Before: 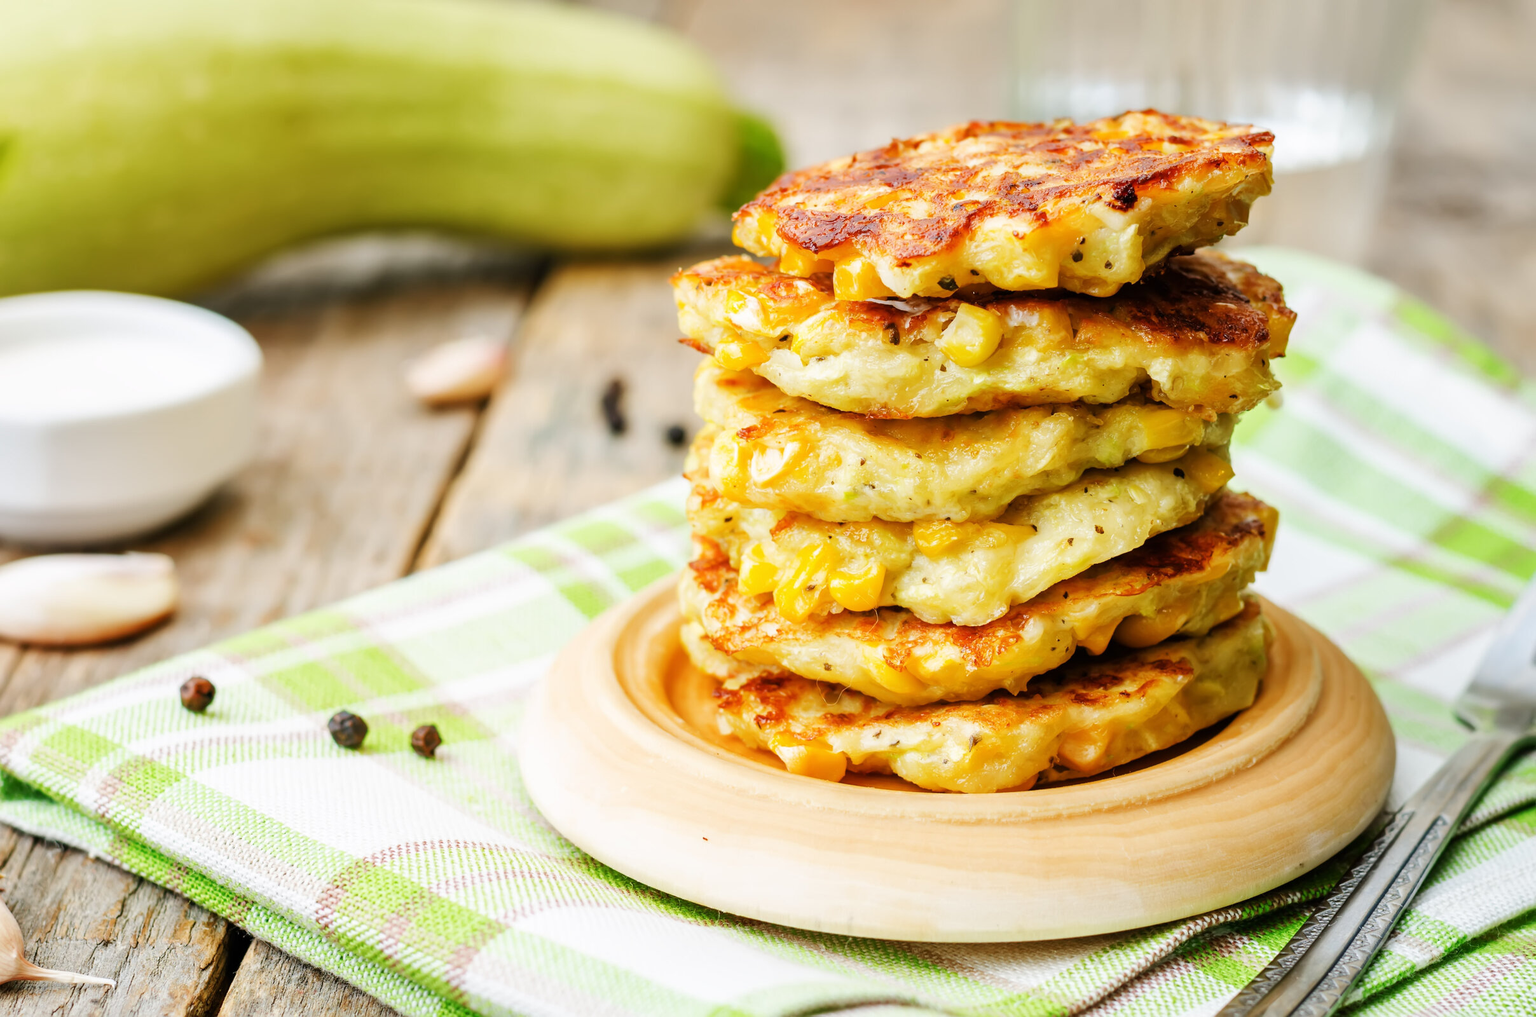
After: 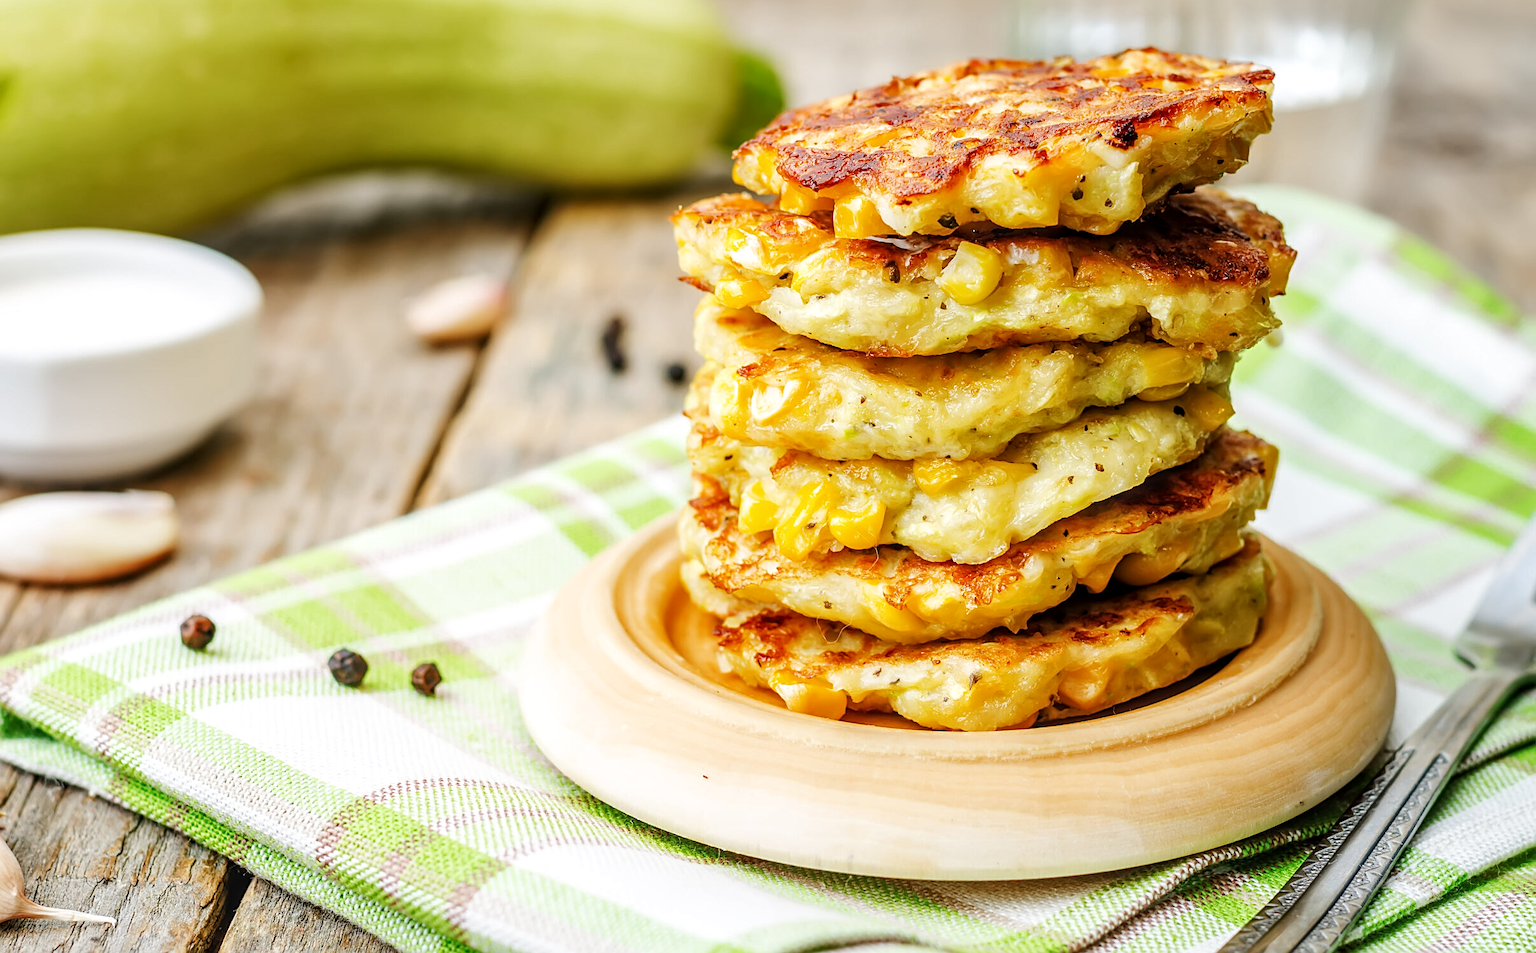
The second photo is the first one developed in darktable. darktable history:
local contrast: on, module defaults
crop and rotate: top 6.25%
sharpen: on, module defaults
